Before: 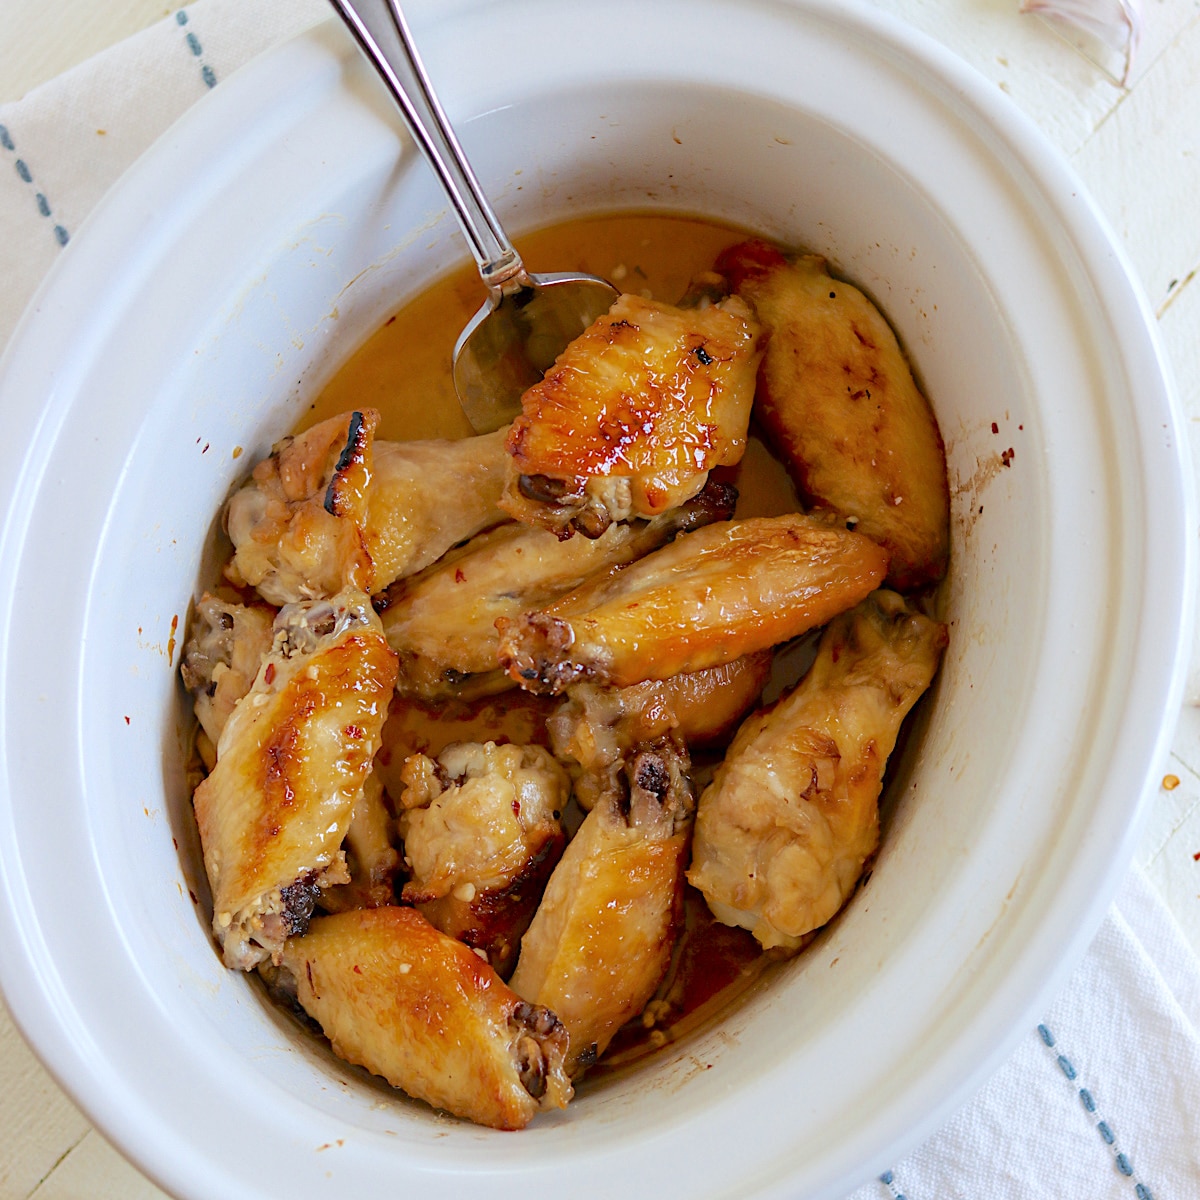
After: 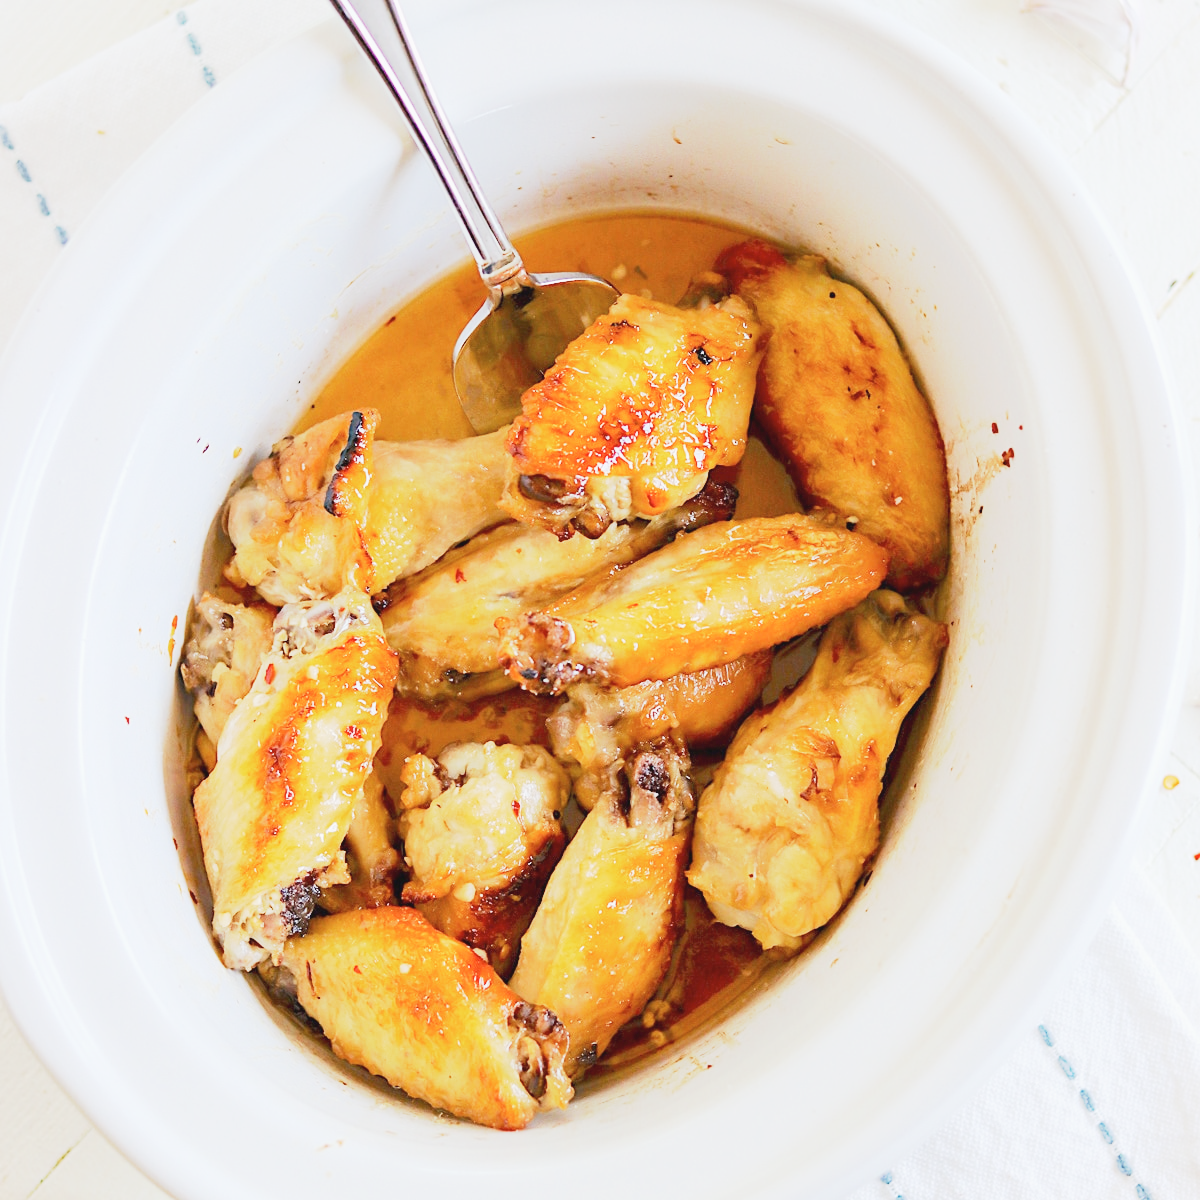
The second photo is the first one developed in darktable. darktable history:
base curve: curves: ch0 [(0, 0) (0.088, 0.125) (0.176, 0.251) (0.354, 0.501) (0.613, 0.749) (1, 0.877)], preserve colors none
exposure: black level correction 0, exposure 1.2 EV, compensate exposure bias true, compensate highlight preservation false
contrast brightness saturation: contrast -0.1, saturation -0.1
